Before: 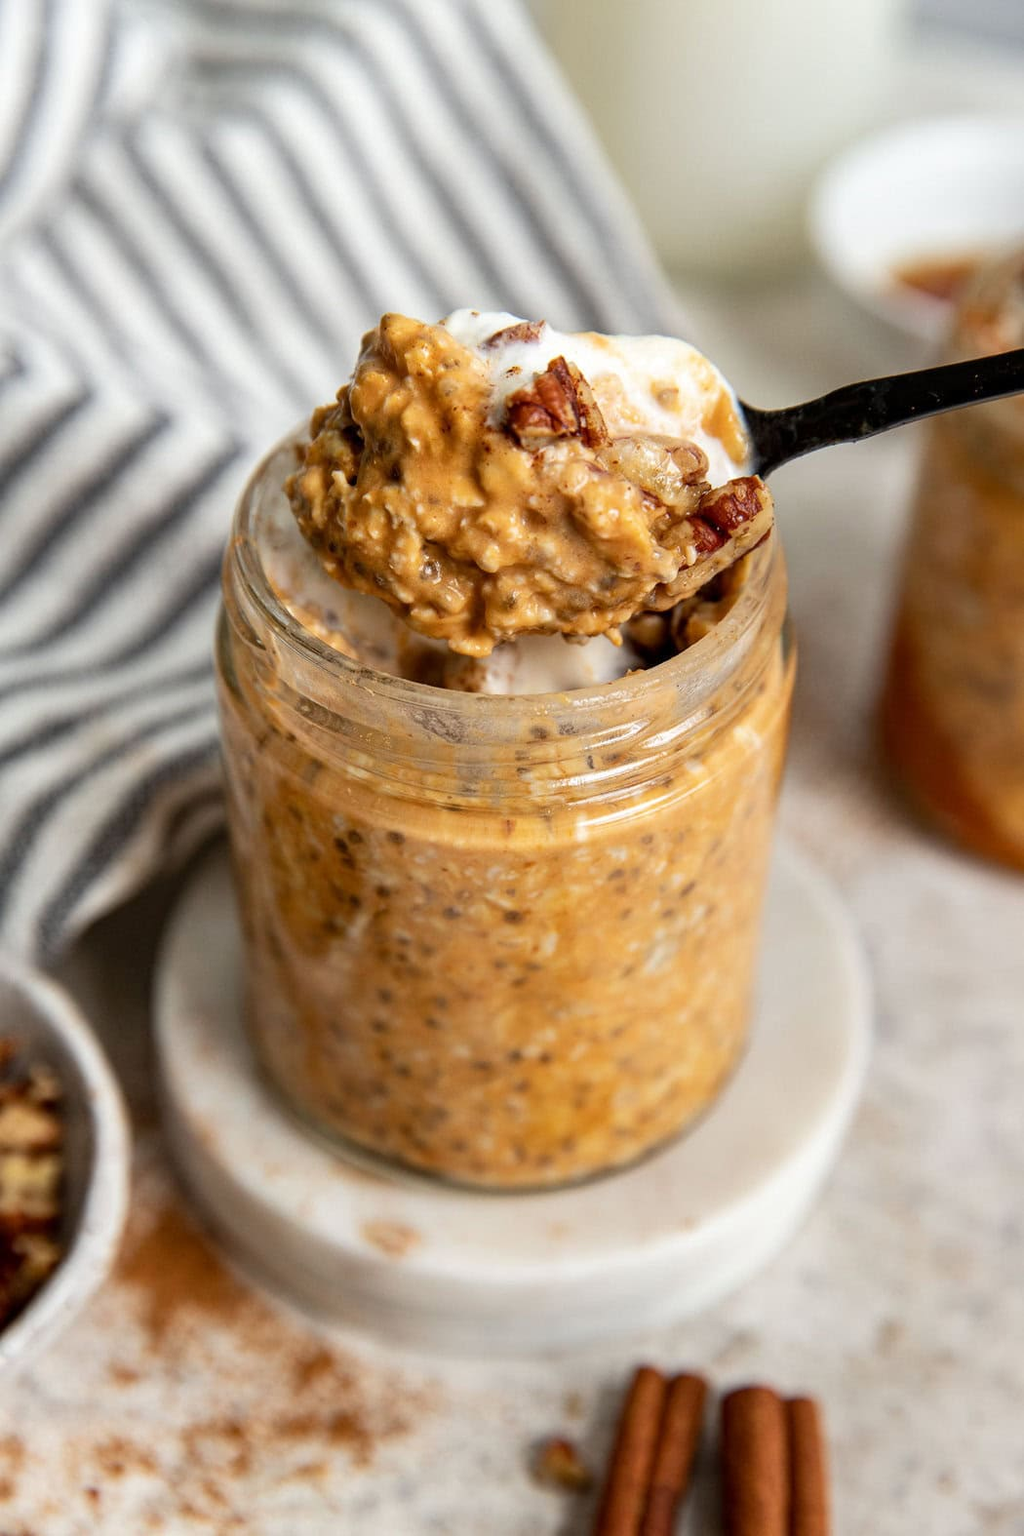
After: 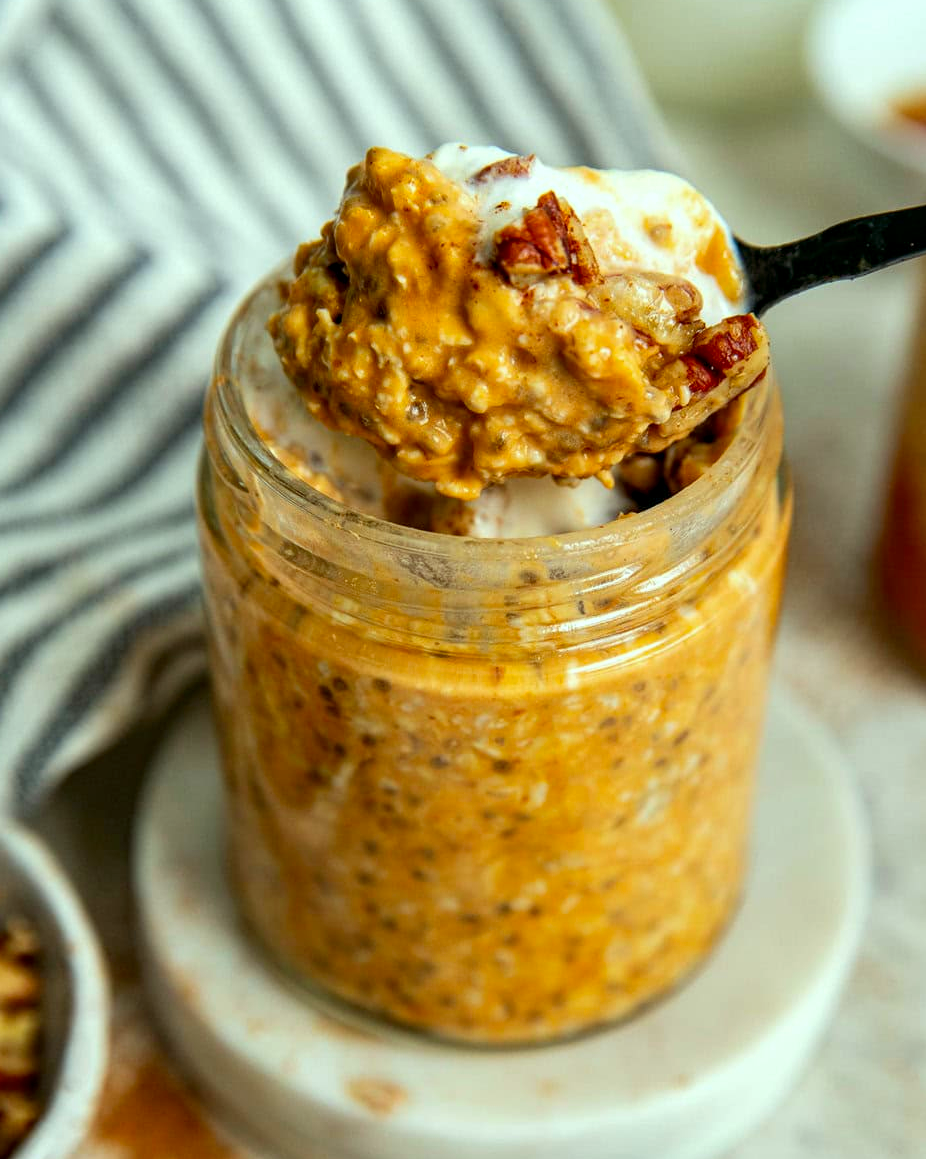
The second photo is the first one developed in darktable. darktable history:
local contrast: highlights 101%, shadows 101%, detail 119%, midtone range 0.2
crop and rotate: left 2.334%, top 11.088%, right 9.425%, bottom 15.279%
color correction: highlights a* -7.63, highlights b* 1.36, shadows a* -3.6, saturation 1.4
